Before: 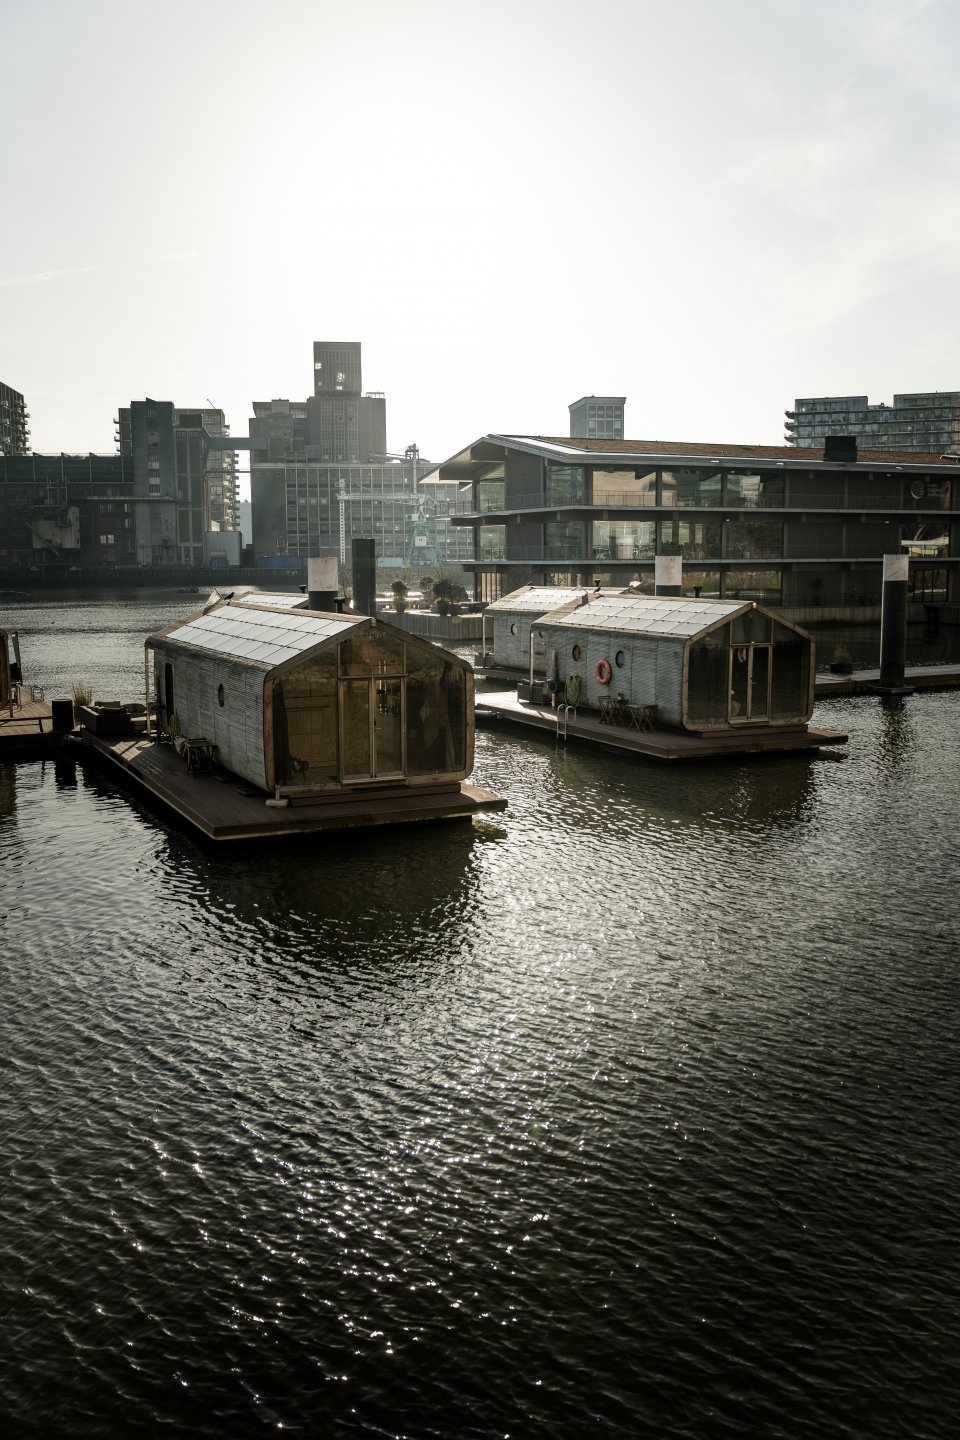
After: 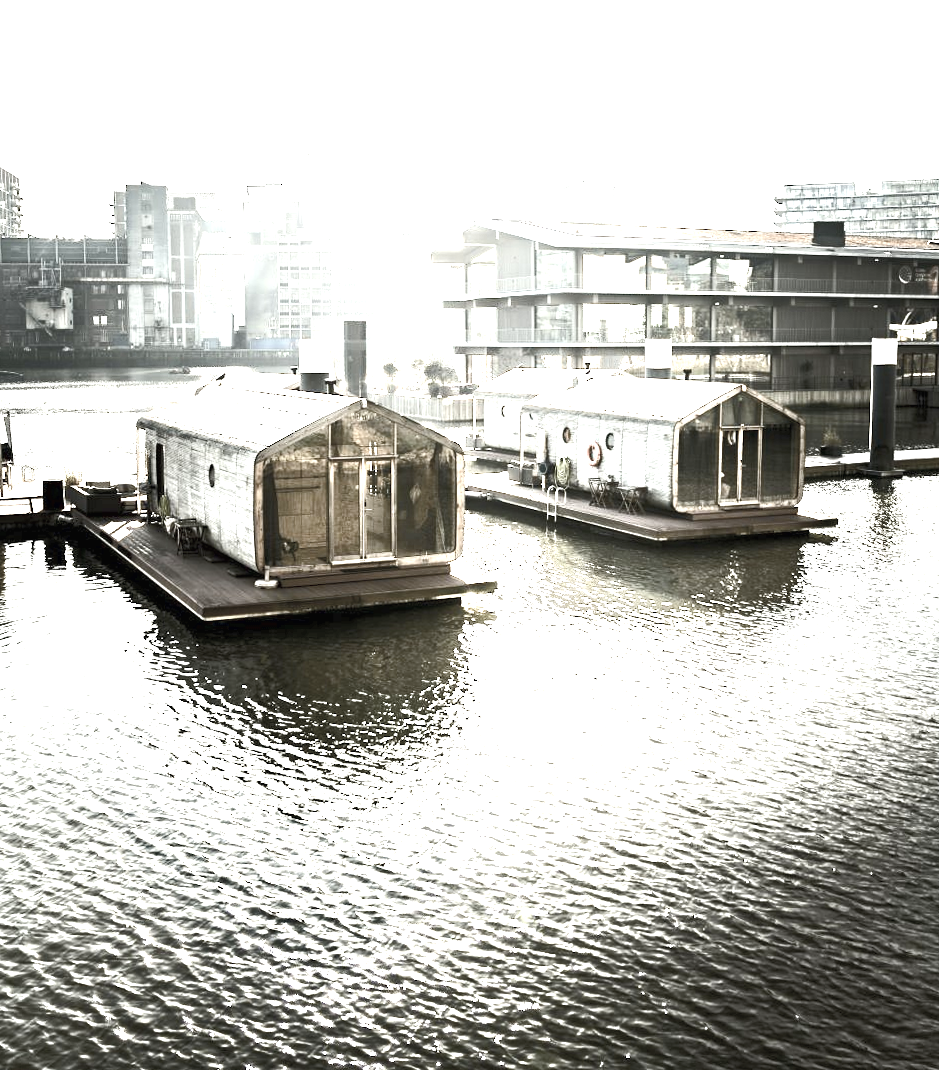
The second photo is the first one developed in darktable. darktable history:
exposure: black level correction 0, exposure 2.327 EV, compensate exposure bias true, compensate highlight preservation false
color balance rgb: linear chroma grading › shadows -2.2%, linear chroma grading › highlights -15%, linear chroma grading › global chroma -10%, linear chroma grading › mid-tones -10%, perceptual saturation grading › global saturation 45%, perceptual saturation grading › highlights -50%, perceptual saturation grading › shadows 30%, perceptual brilliance grading › global brilliance 18%, global vibrance 45%
crop: top 13.819%, bottom 11.169%
color correction: saturation 0.3
rotate and perspective: rotation 0.226°, lens shift (vertical) -0.042, crop left 0.023, crop right 0.982, crop top 0.006, crop bottom 0.994
tone equalizer: -8 EV 0.001 EV, -7 EV -0.002 EV, -6 EV 0.002 EV, -5 EV -0.03 EV, -4 EV -0.116 EV, -3 EV -0.169 EV, -2 EV 0.24 EV, -1 EV 0.702 EV, +0 EV 0.493 EV
